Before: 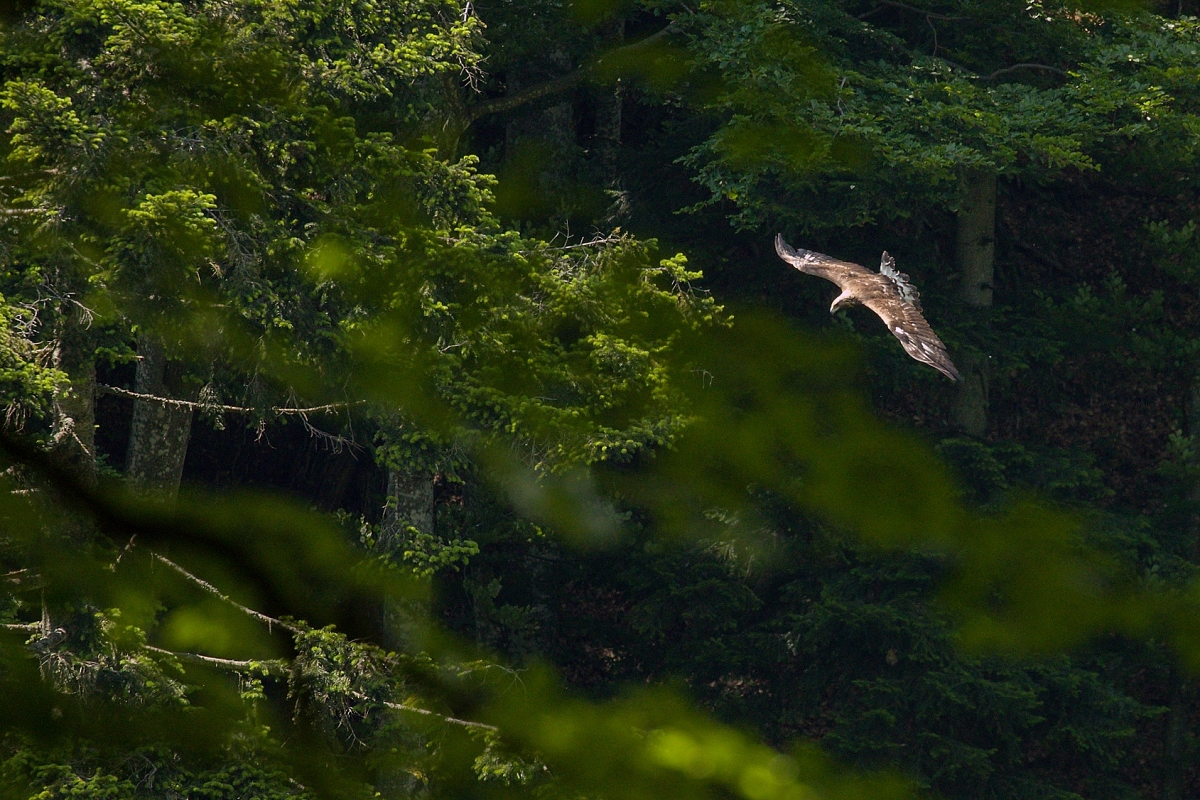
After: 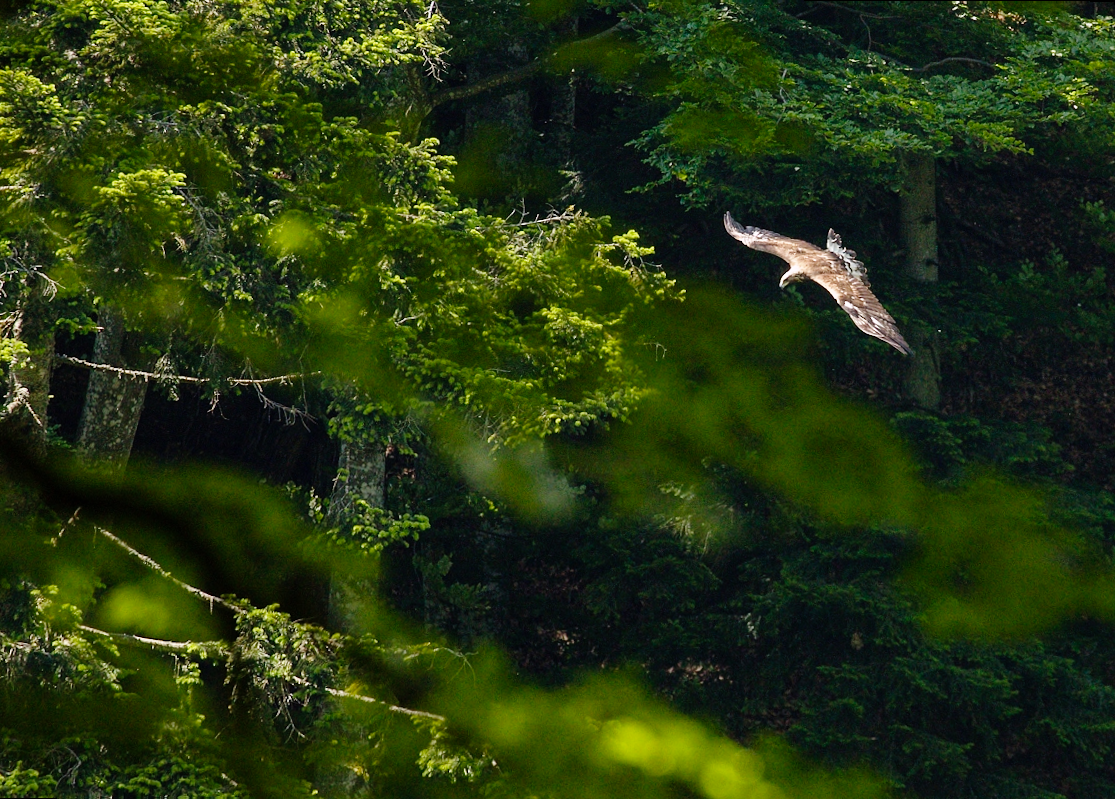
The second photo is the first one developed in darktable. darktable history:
base curve: curves: ch0 [(0, 0) (0.008, 0.007) (0.022, 0.029) (0.048, 0.089) (0.092, 0.197) (0.191, 0.399) (0.275, 0.534) (0.357, 0.65) (0.477, 0.78) (0.542, 0.833) (0.799, 0.973) (1, 1)], preserve colors none
rotate and perspective: rotation 0.215°, lens shift (vertical) -0.139, crop left 0.069, crop right 0.939, crop top 0.002, crop bottom 0.996
